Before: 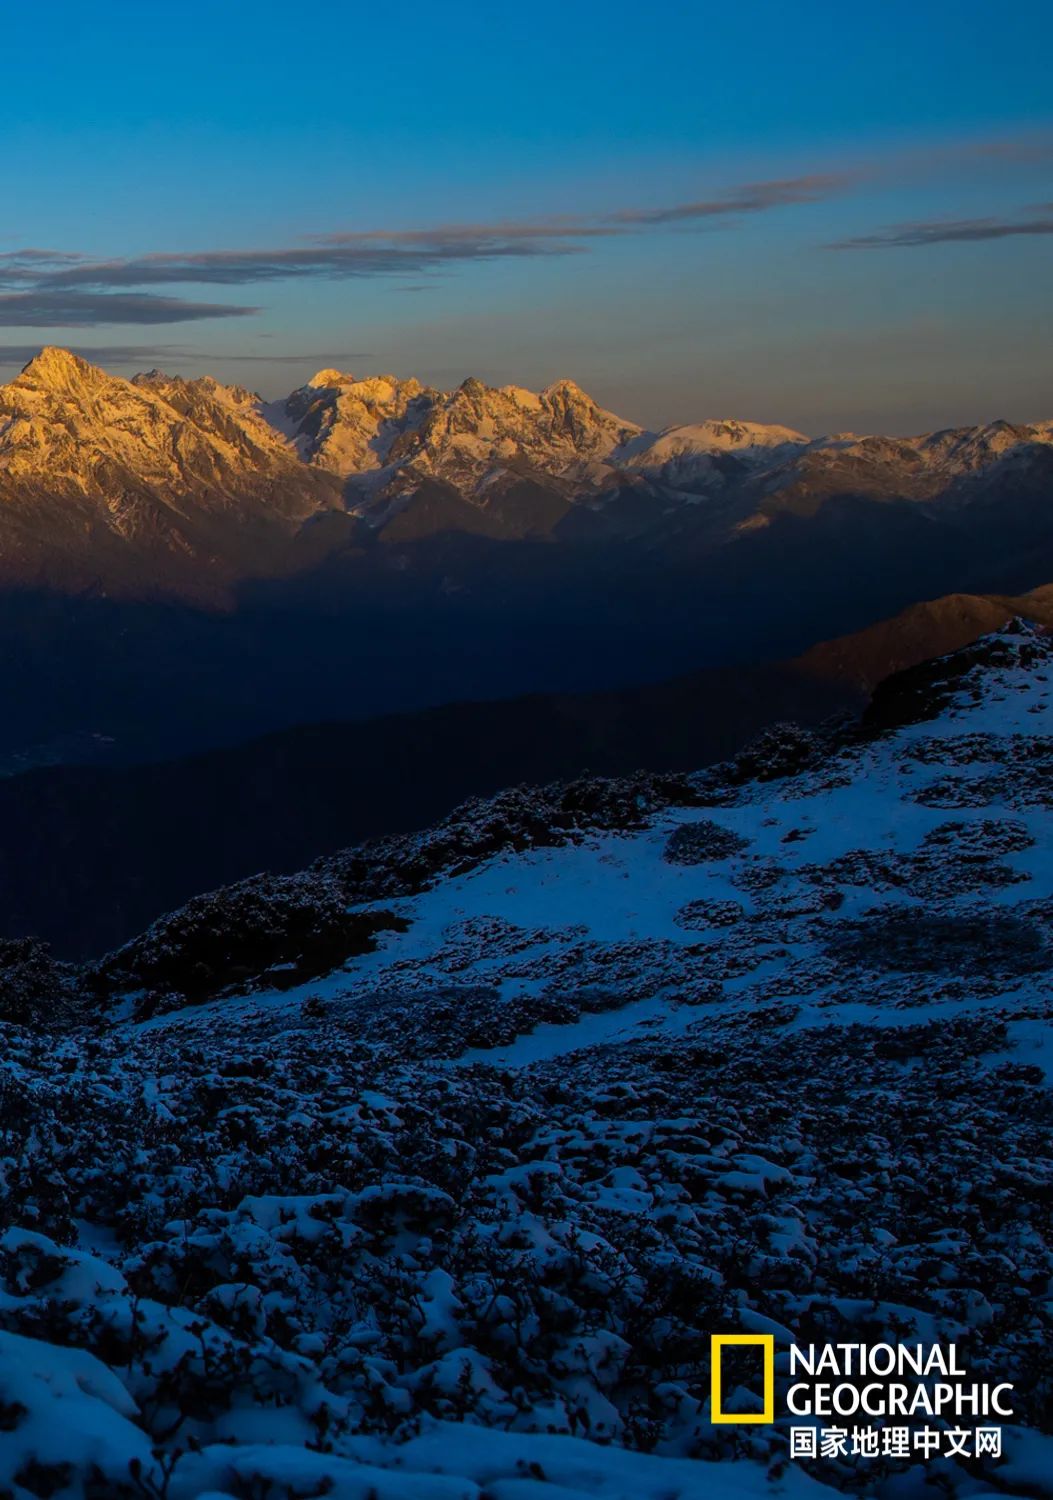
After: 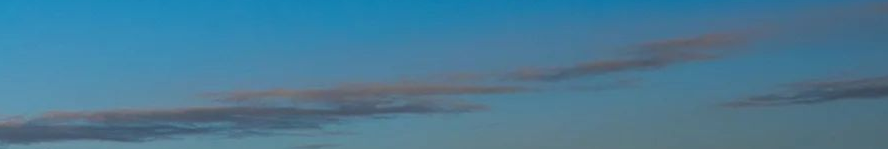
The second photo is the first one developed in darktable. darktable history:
crop and rotate: left 9.644%, top 9.491%, right 6.021%, bottom 80.509%
exposure: compensate highlight preservation false
